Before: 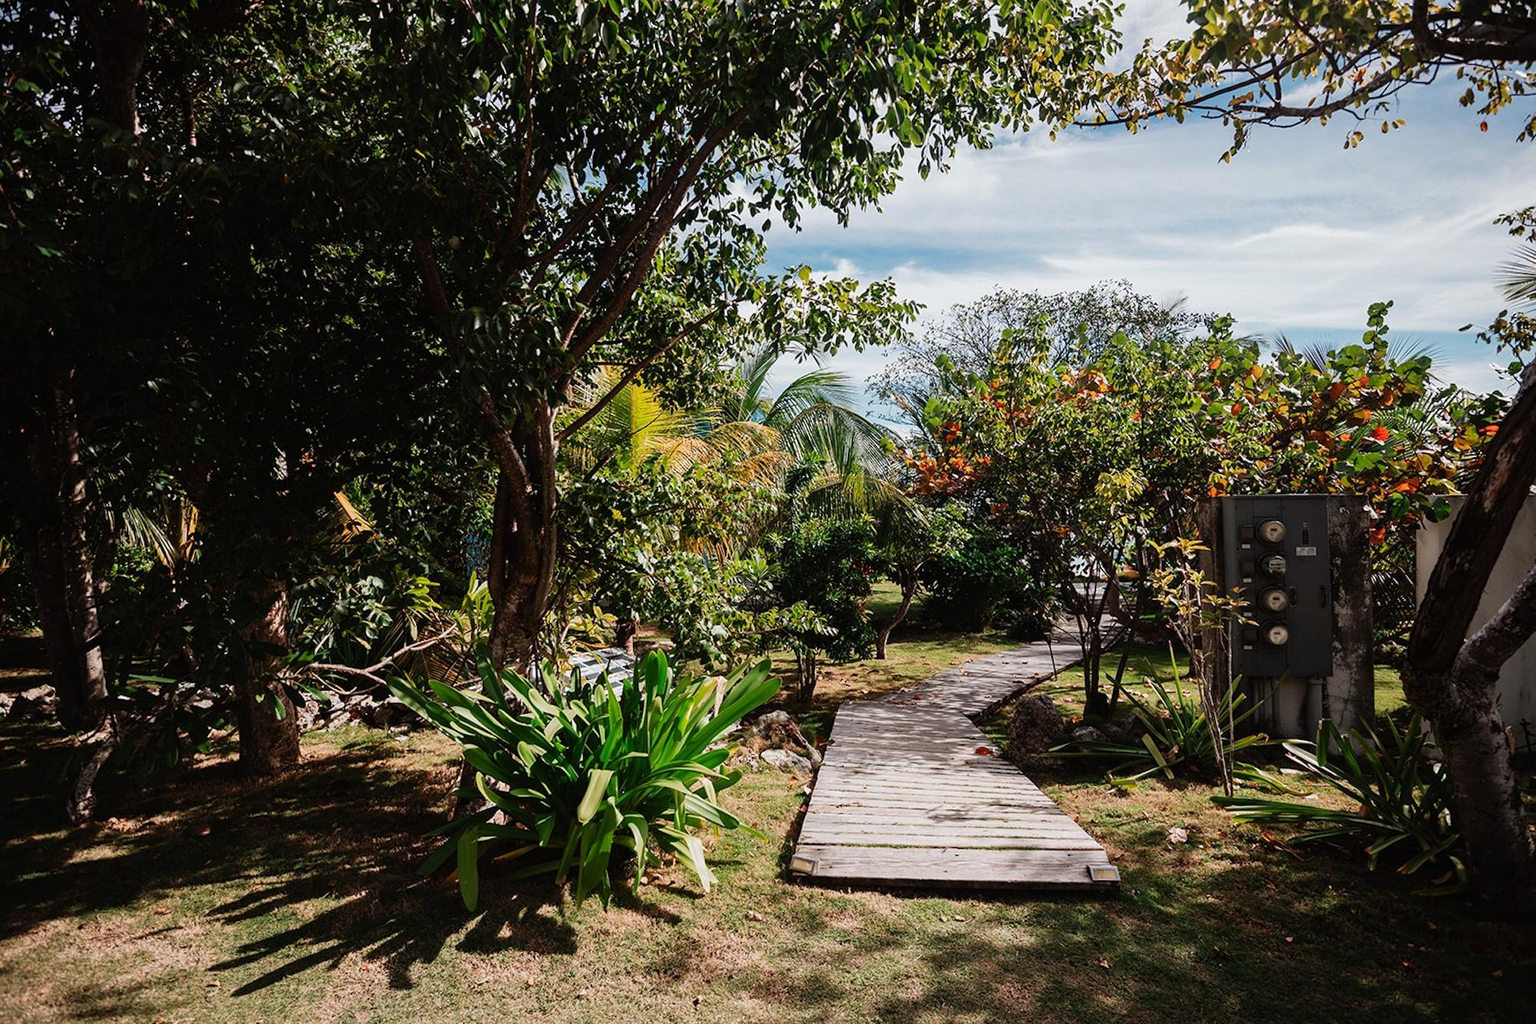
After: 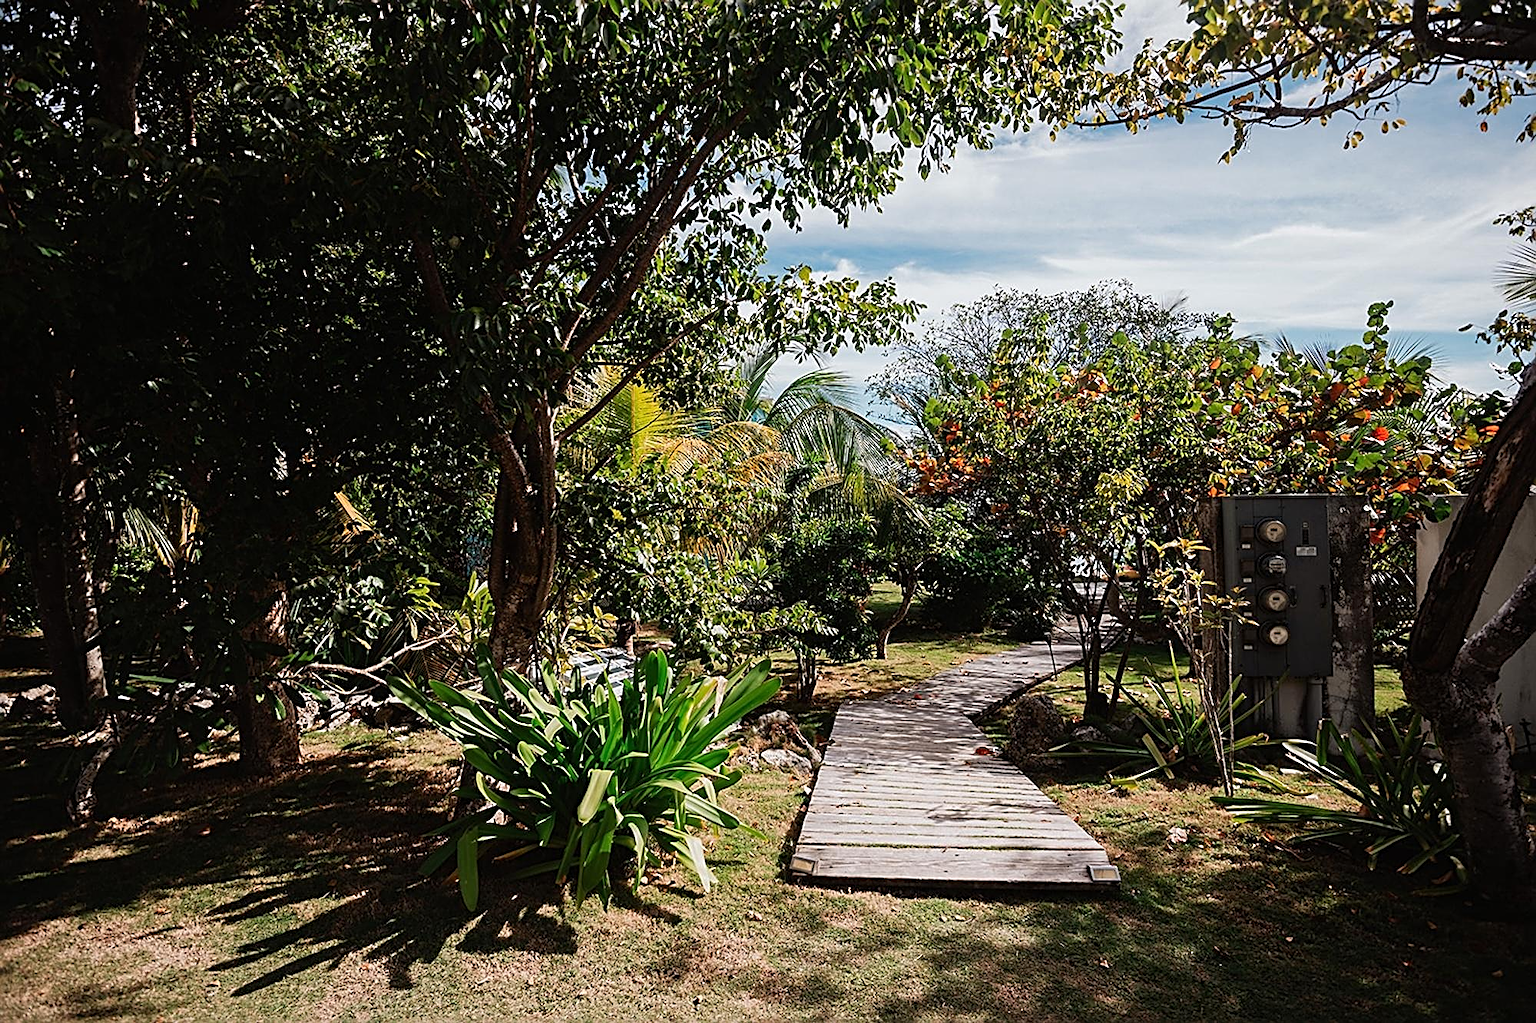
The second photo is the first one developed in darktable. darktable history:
sharpen: radius 2.671, amount 0.675
